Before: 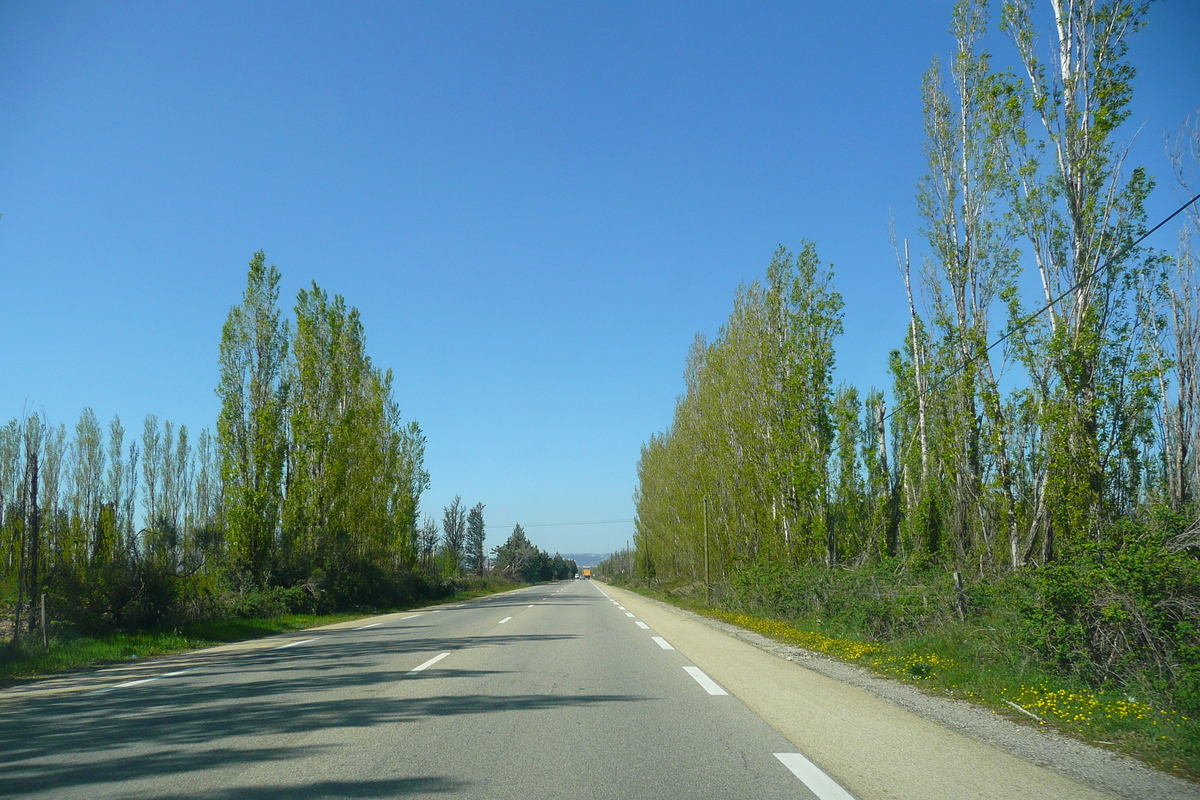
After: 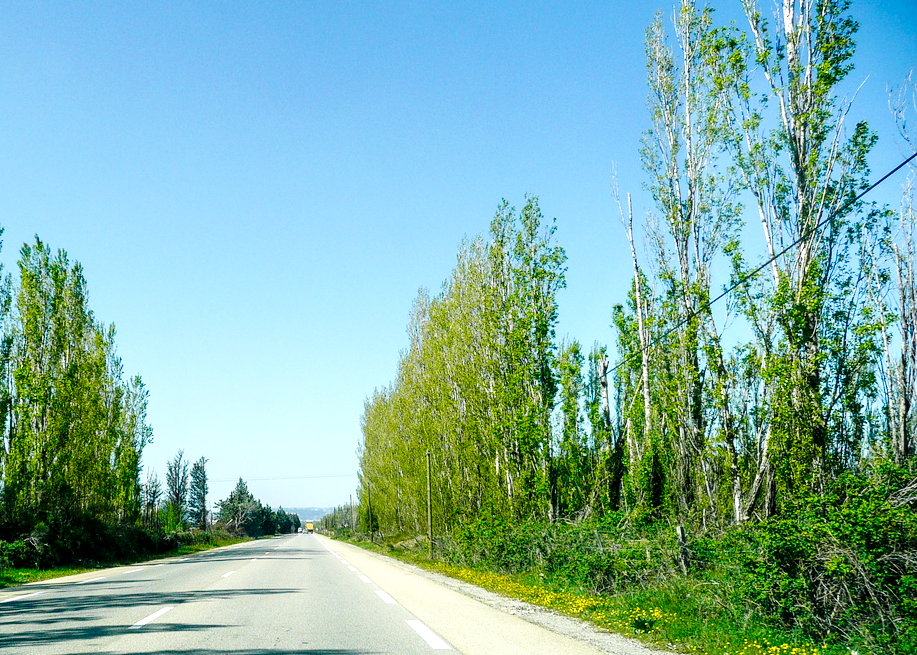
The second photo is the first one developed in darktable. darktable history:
crop: left 23.095%, top 5.827%, bottom 11.854%
local contrast: detail 135%, midtone range 0.75
rgb levels: preserve colors max RGB
color balance: mode lift, gamma, gain (sRGB), lift [1, 1, 1.022, 1.026]
tone curve: curves: ch0 [(0, 0) (0.003, 0.019) (0.011, 0.022) (0.025, 0.03) (0.044, 0.049) (0.069, 0.08) (0.1, 0.111) (0.136, 0.144) (0.177, 0.189) (0.224, 0.23) (0.277, 0.285) (0.335, 0.356) (0.399, 0.428) (0.468, 0.511) (0.543, 0.597) (0.623, 0.682) (0.709, 0.773) (0.801, 0.865) (0.898, 0.945) (1, 1)], preserve colors none
exposure: black level correction 0.001, compensate highlight preservation false
base curve: curves: ch0 [(0, 0) (0.036, 0.025) (0.121, 0.166) (0.206, 0.329) (0.605, 0.79) (1, 1)], preserve colors none
